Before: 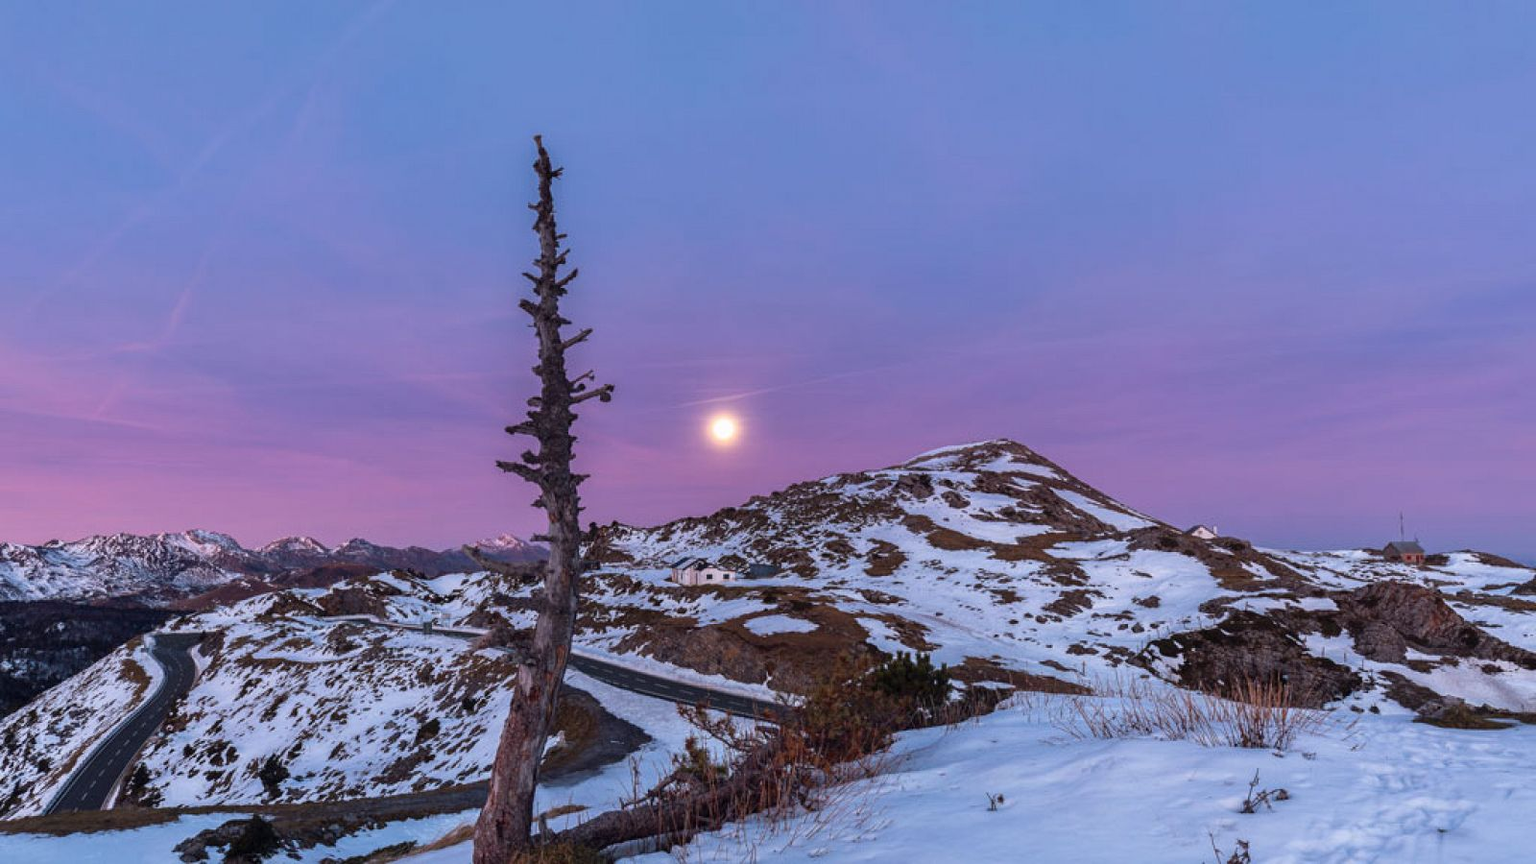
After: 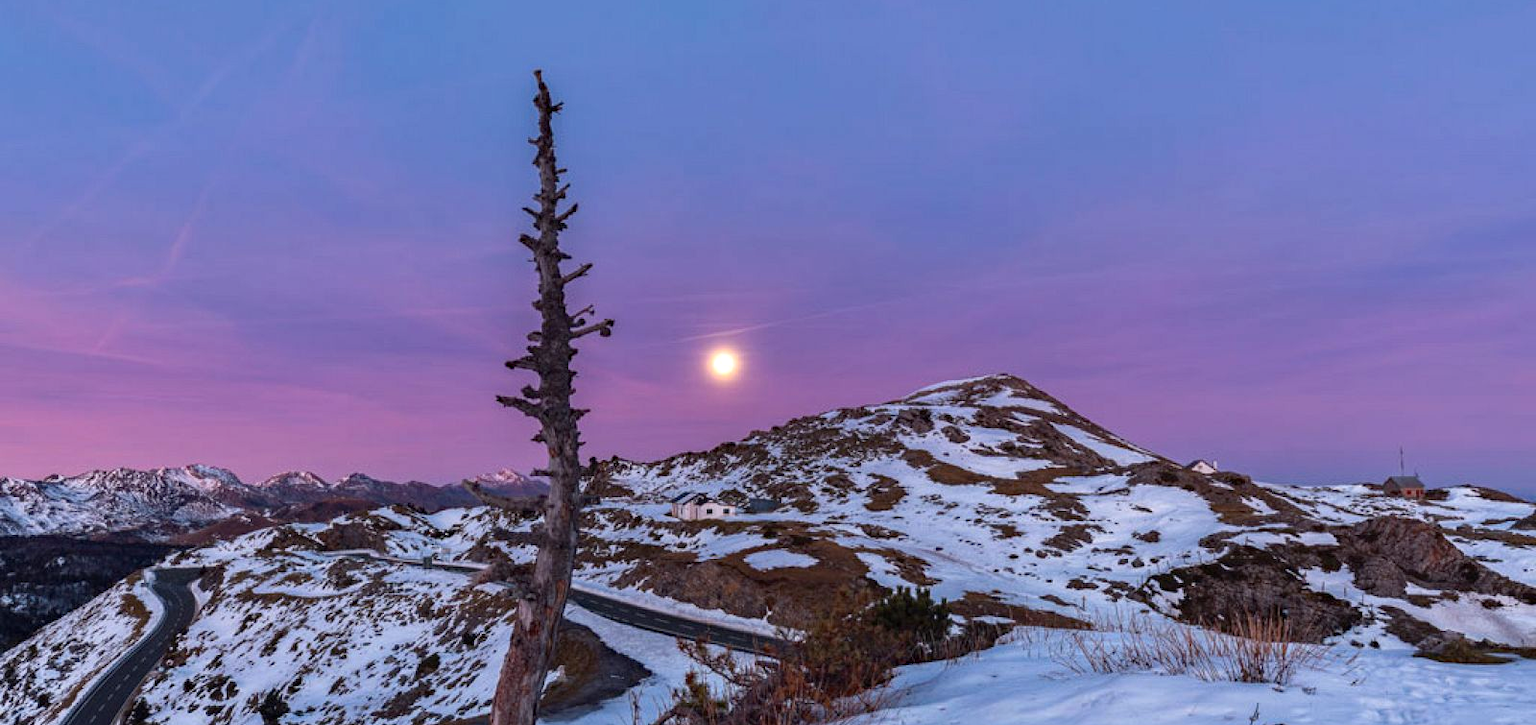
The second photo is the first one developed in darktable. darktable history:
haze removal: compatibility mode true, adaptive false
crop: top 7.625%, bottom 8.027%
